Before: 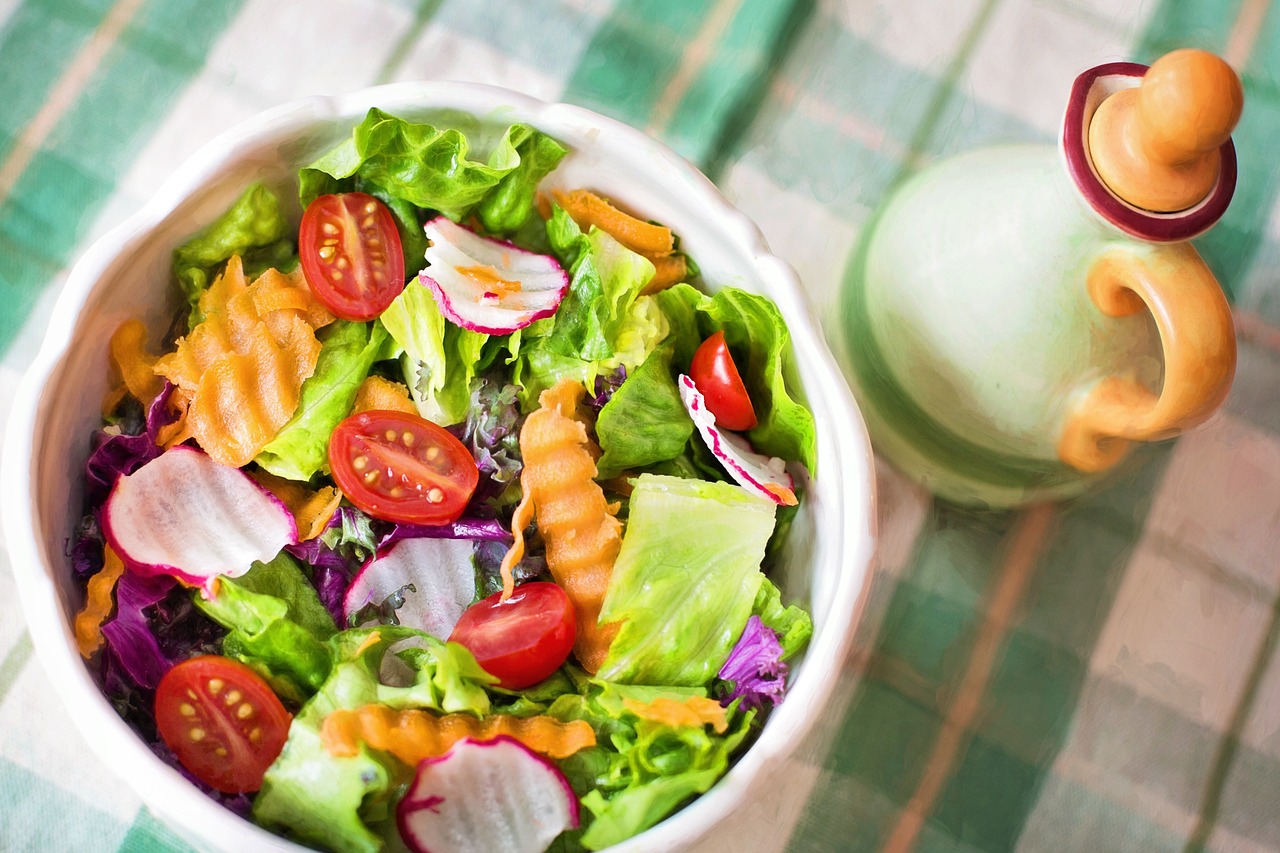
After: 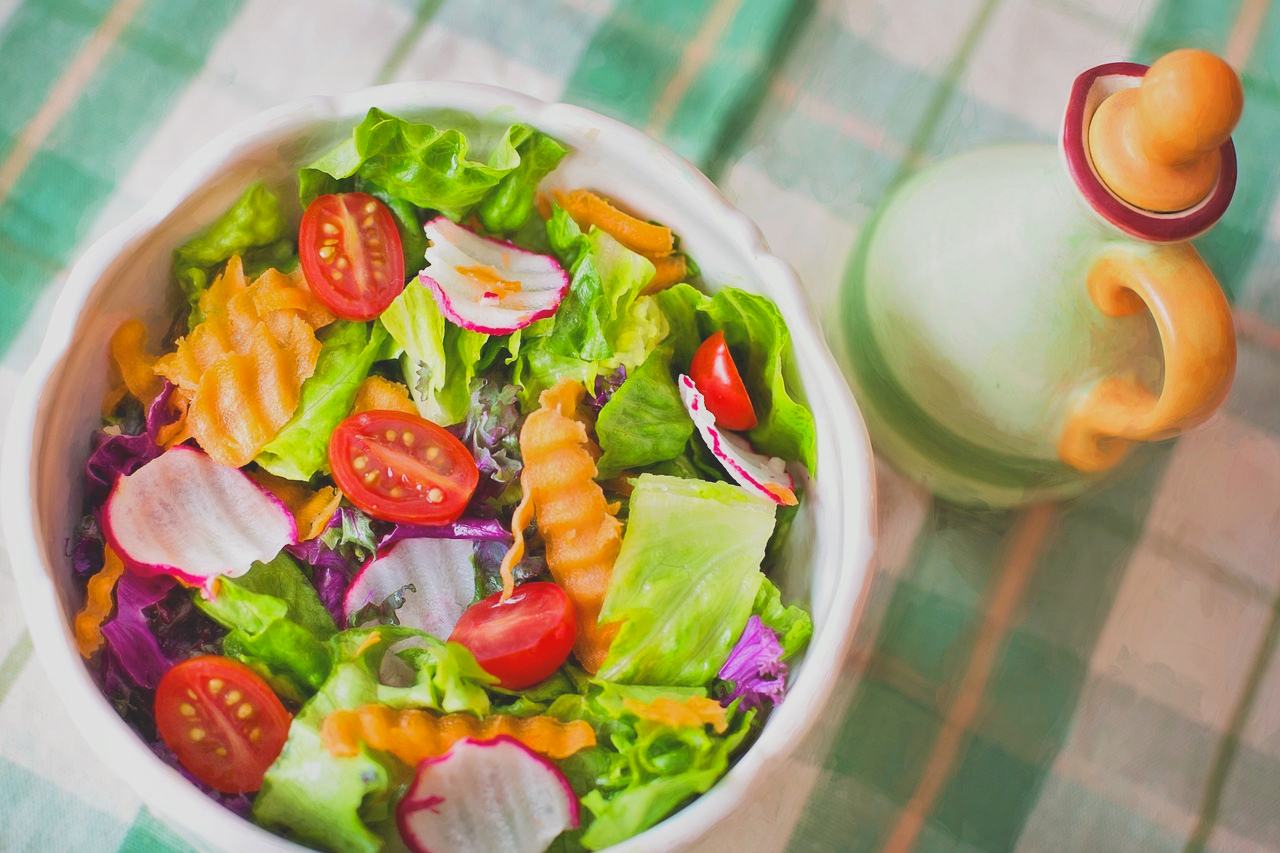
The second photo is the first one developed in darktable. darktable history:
contrast brightness saturation: contrast -0.28
exposure: exposure 0.178 EV, compensate exposure bias true, compensate highlight preservation false
